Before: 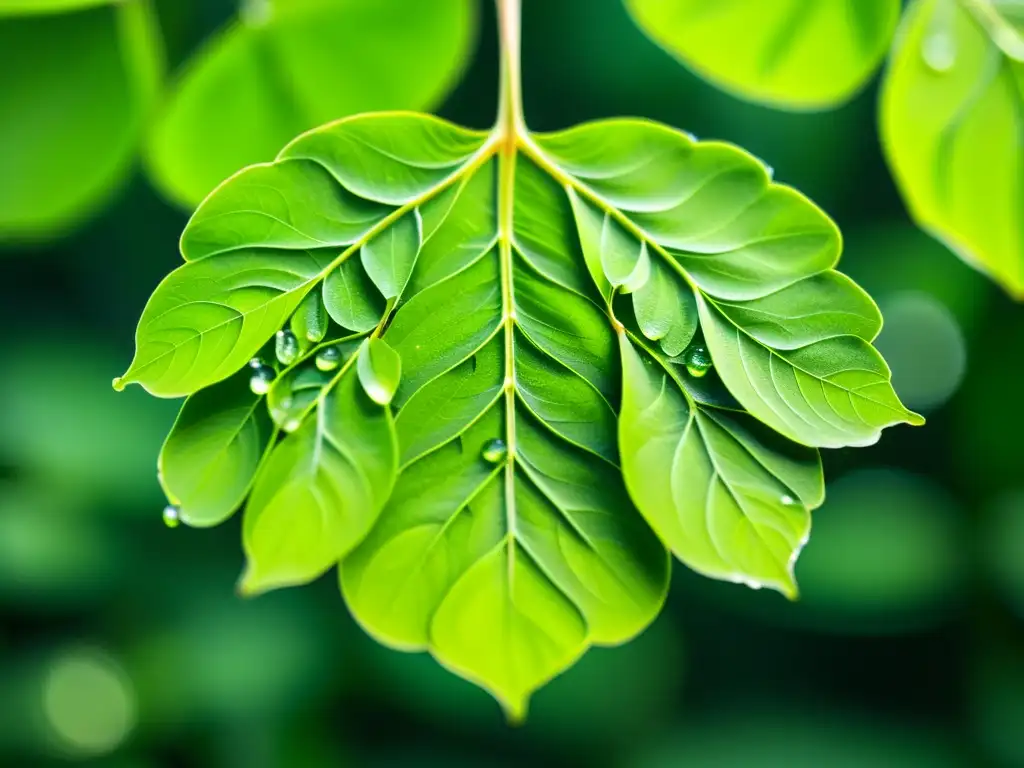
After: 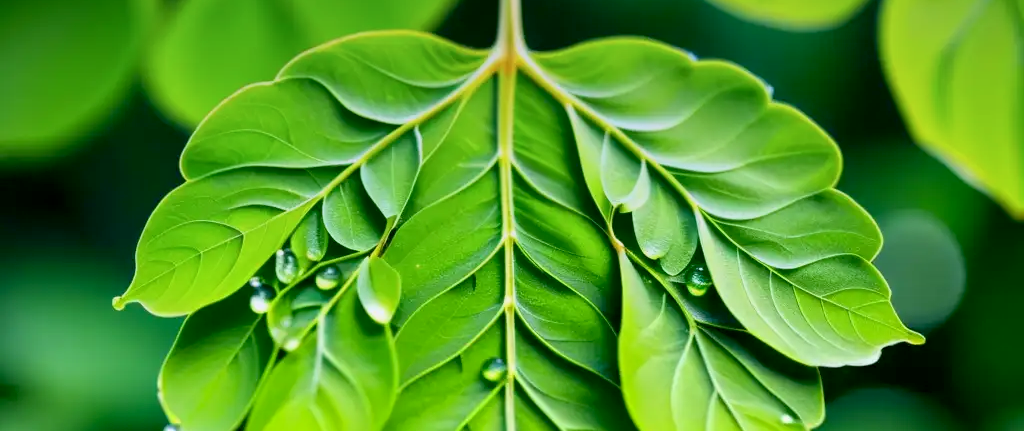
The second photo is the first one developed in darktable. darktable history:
crop and rotate: top 10.605%, bottom 33.274%
graduated density: hue 238.83°, saturation 50%
exposure: black level correction 0.007, exposure 0.093 EV, compensate highlight preservation false
